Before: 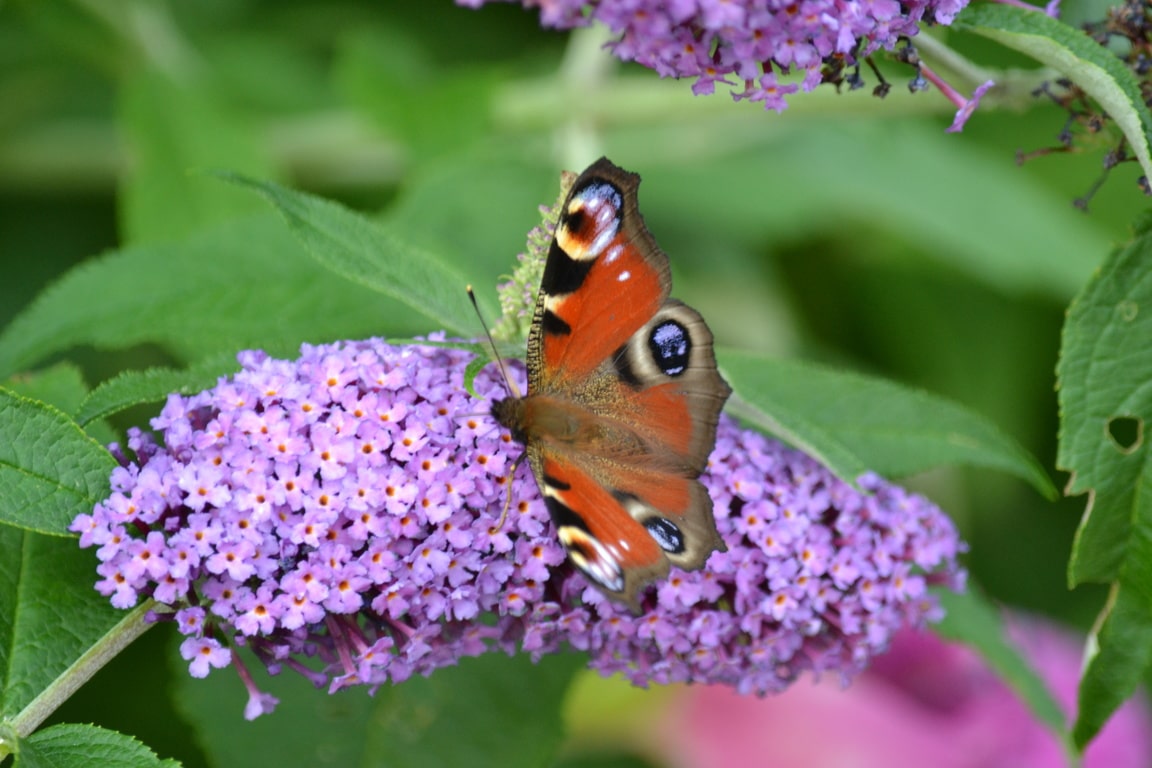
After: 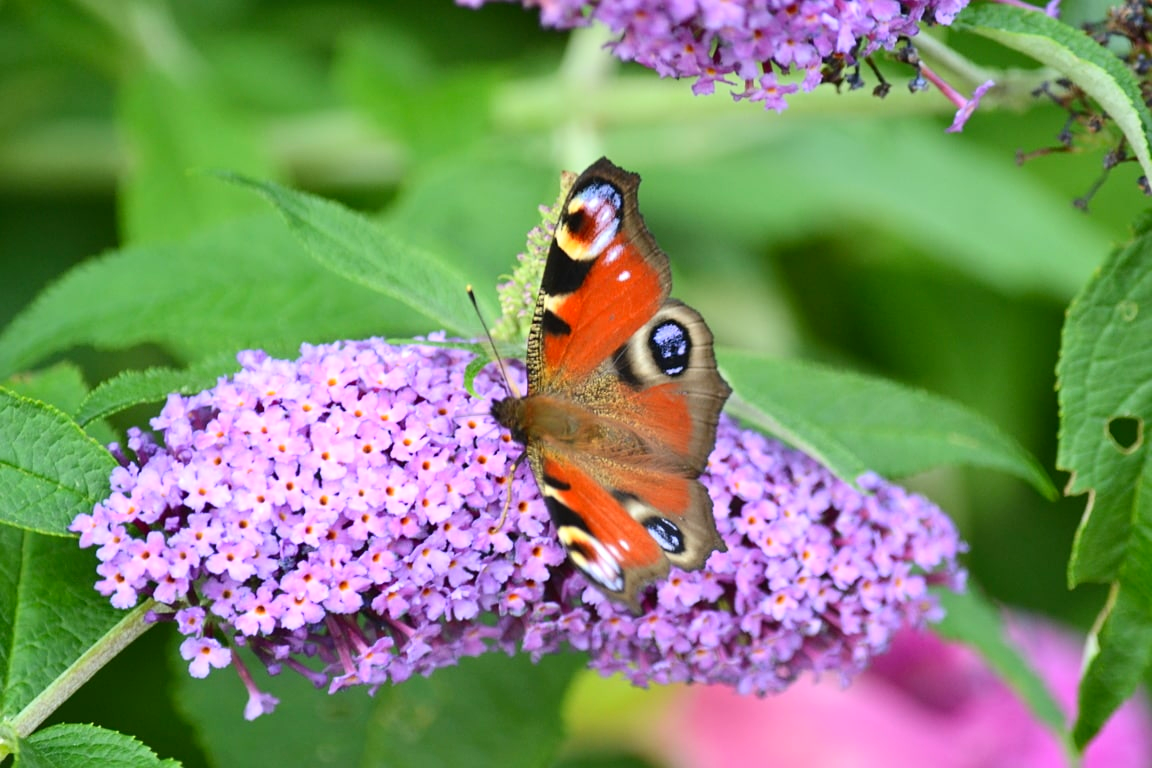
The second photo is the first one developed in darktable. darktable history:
contrast brightness saturation: contrast 0.2, brightness 0.16, saturation 0.22
sharpen: amount 0.2
